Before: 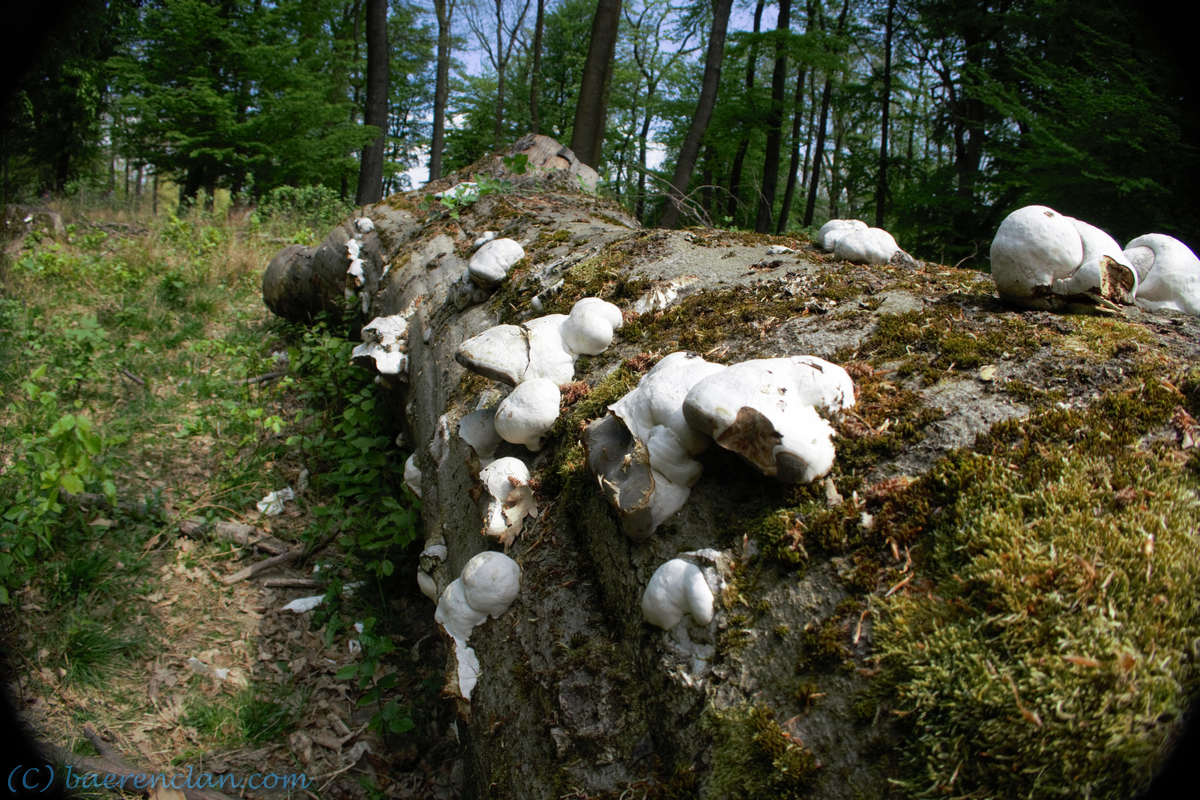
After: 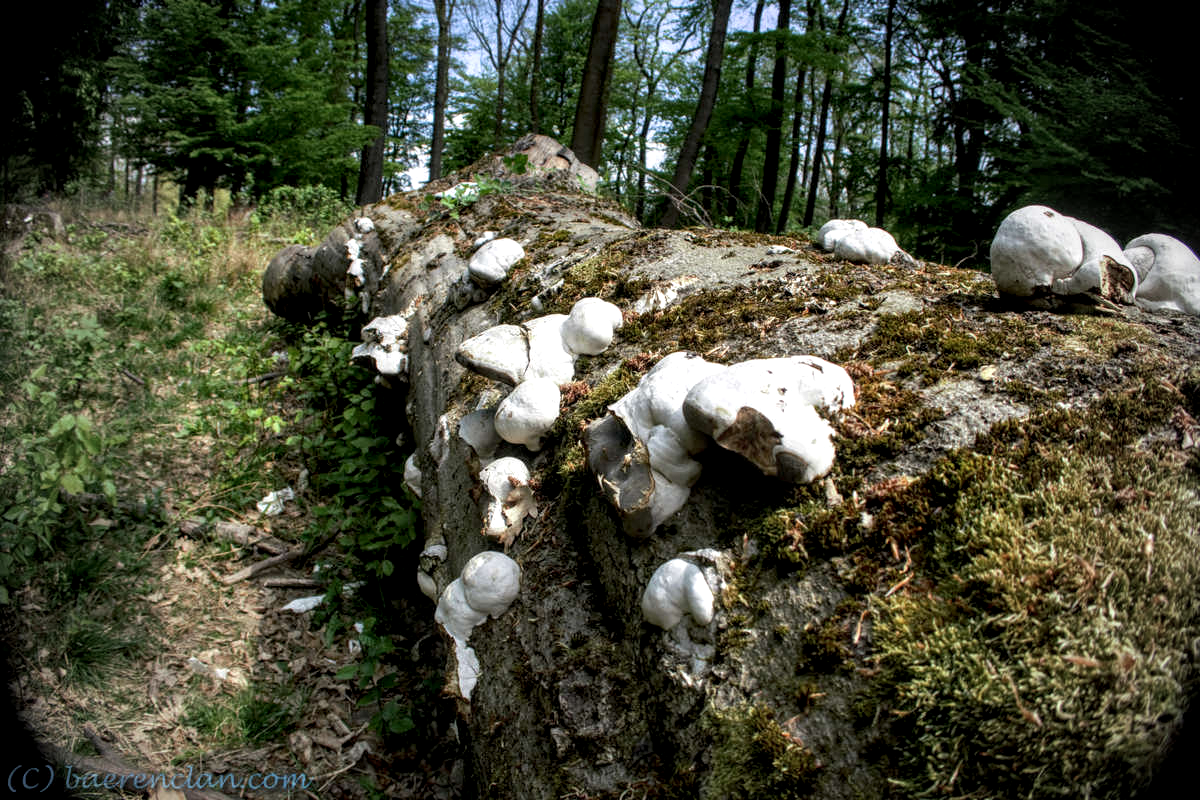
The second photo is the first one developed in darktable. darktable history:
local contrast: highlights 60%, shadows 63%, detail 160%
vignetting: fall-off start 97.04%, fall-off radius 101.22%, width/height ratio 0.614, unbound false
